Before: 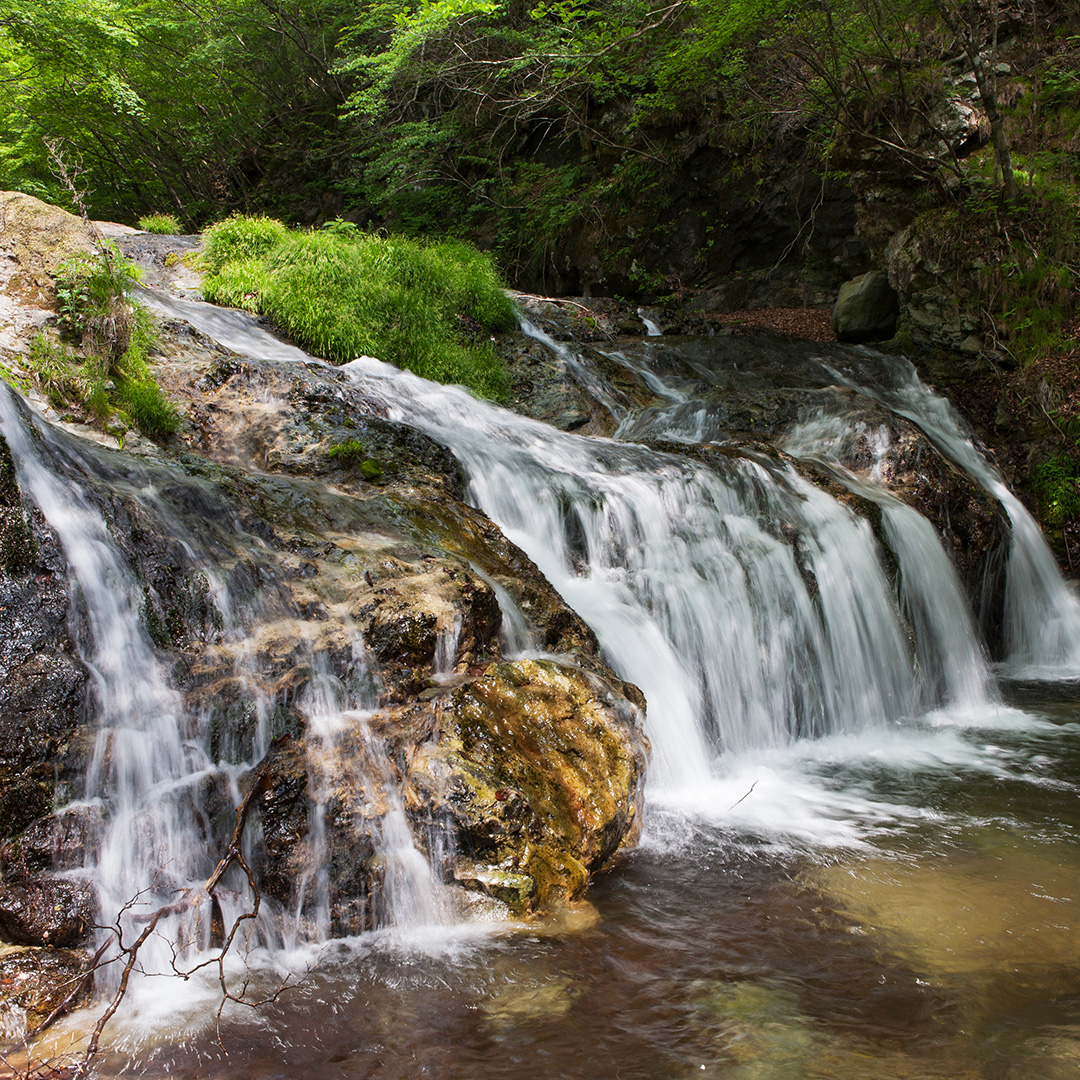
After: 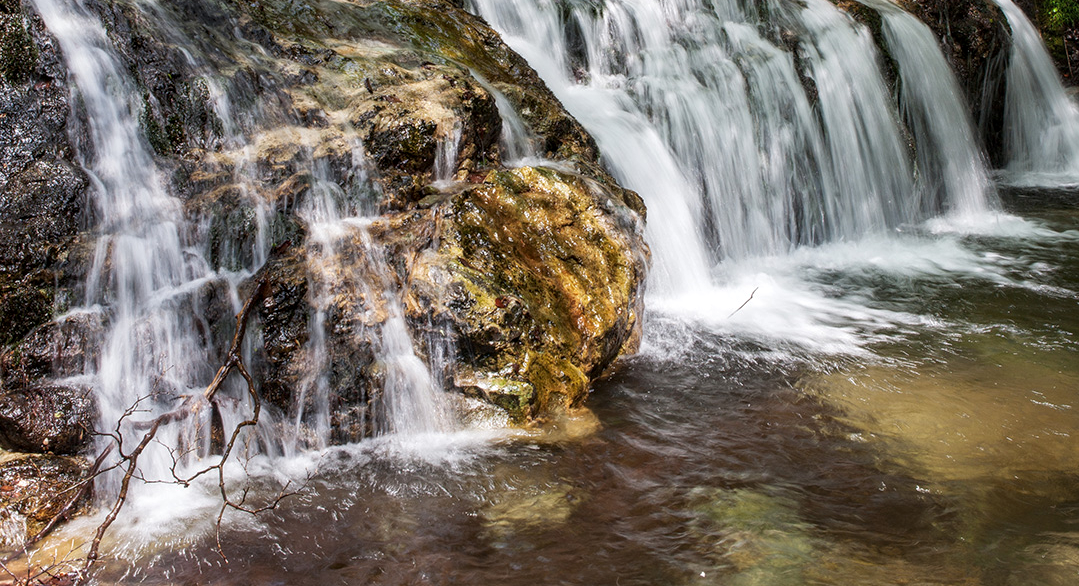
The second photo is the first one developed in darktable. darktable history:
local contrast: on, module defaults
crop and rotate: top 45.696%, right 0.051%
